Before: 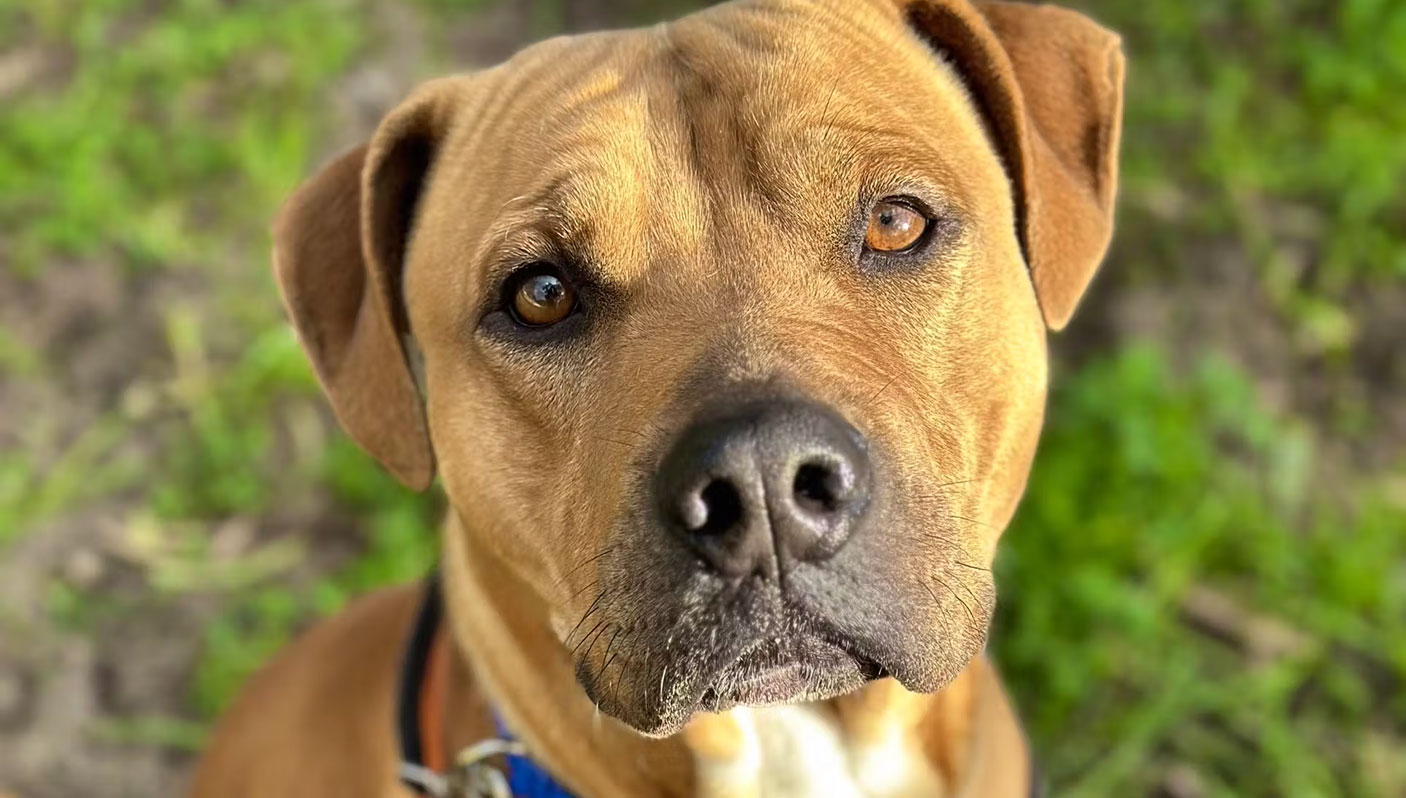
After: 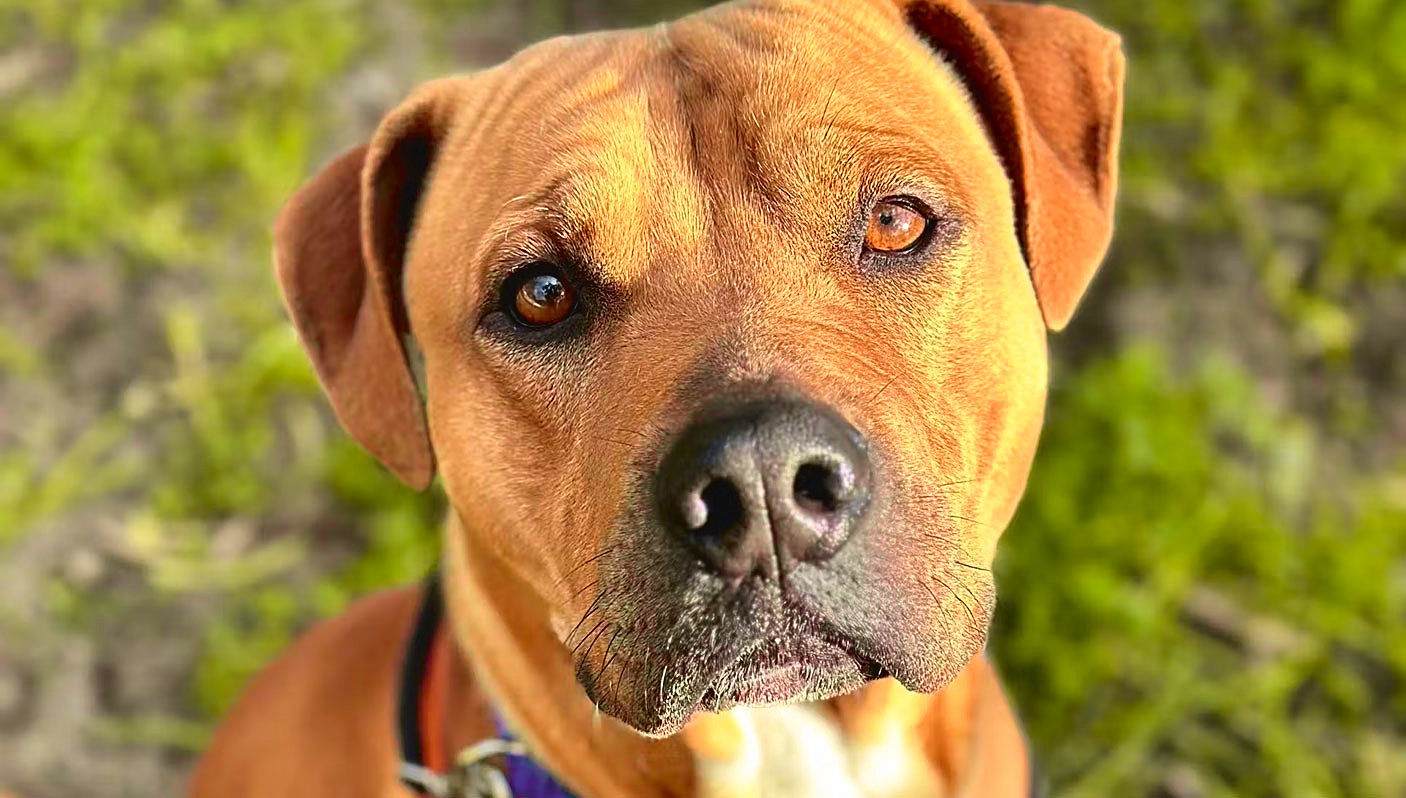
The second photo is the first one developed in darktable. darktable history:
sharpen: on, module defaults
tone curve: curves: ch0 [(0, 0.036) (0.119, 0.115) (0.466, 0.498) (0.715, 0.767) (0.817, 0.865) (1, 0.998)]; ch1 [(0, 0) (0.377, 0.416) (0.44, 0.461) (0.487, 0.49) (0.514, 0.517) (0.536, 0.577) (0.66, 0.724) (1, 1)]; ch2 [(0, 0) (0.38, 0.405) (0.463, 0.443) (0.492, 0.486) (0.526, 0.541) (0.578, 0.598) (0.653, 0.698) (1, 1)], color space Lab, independent channels, preserve colors none
